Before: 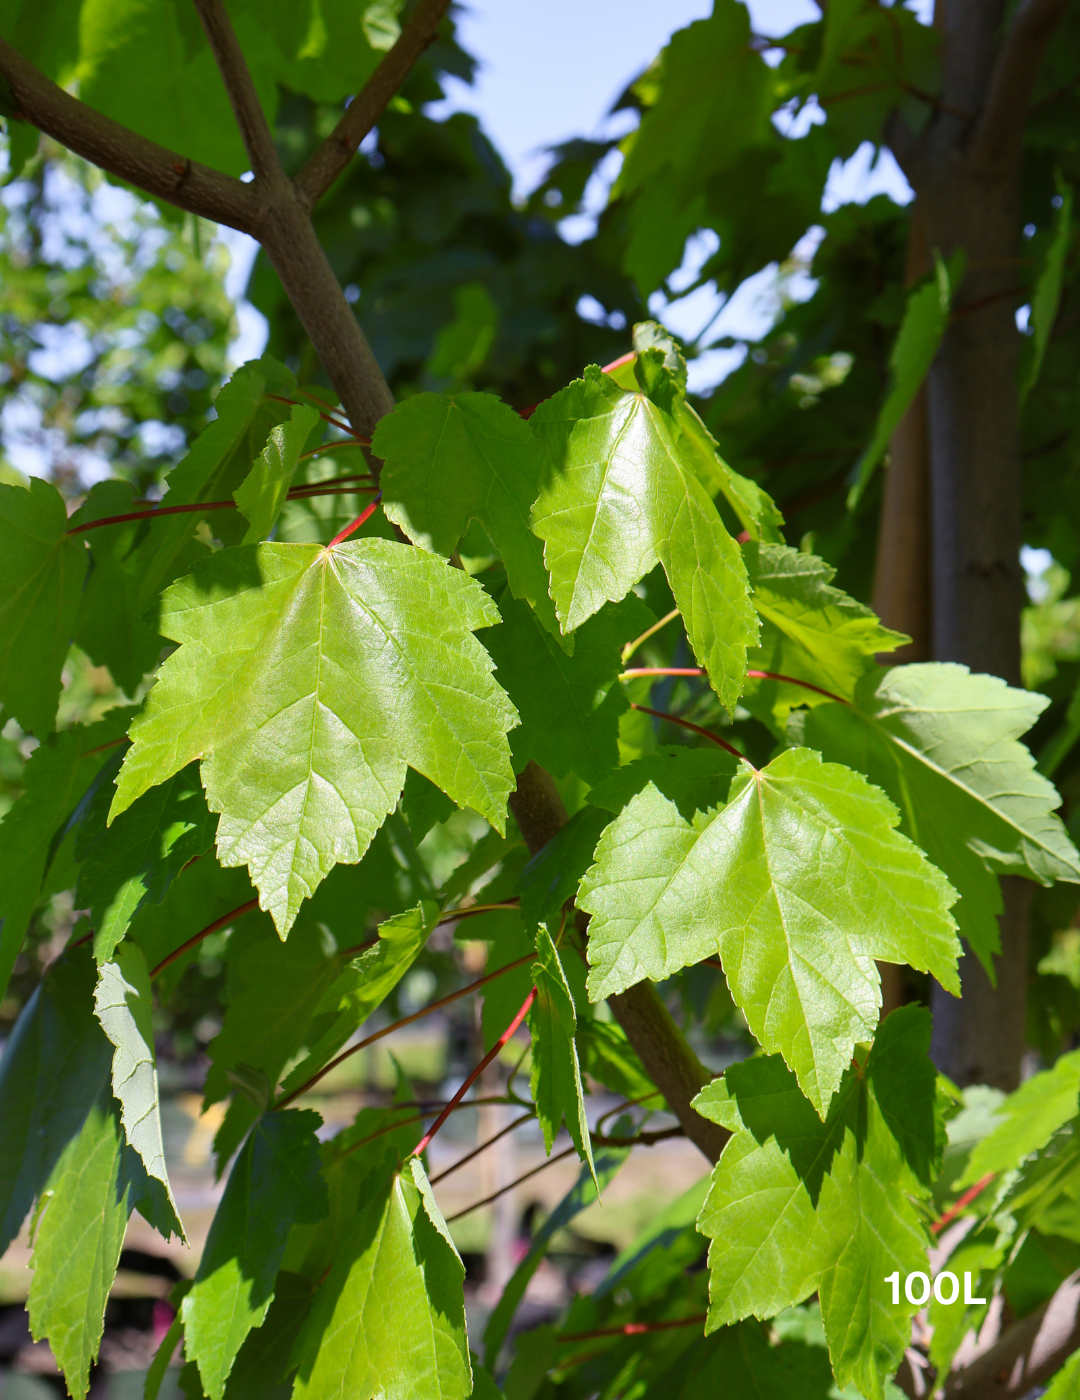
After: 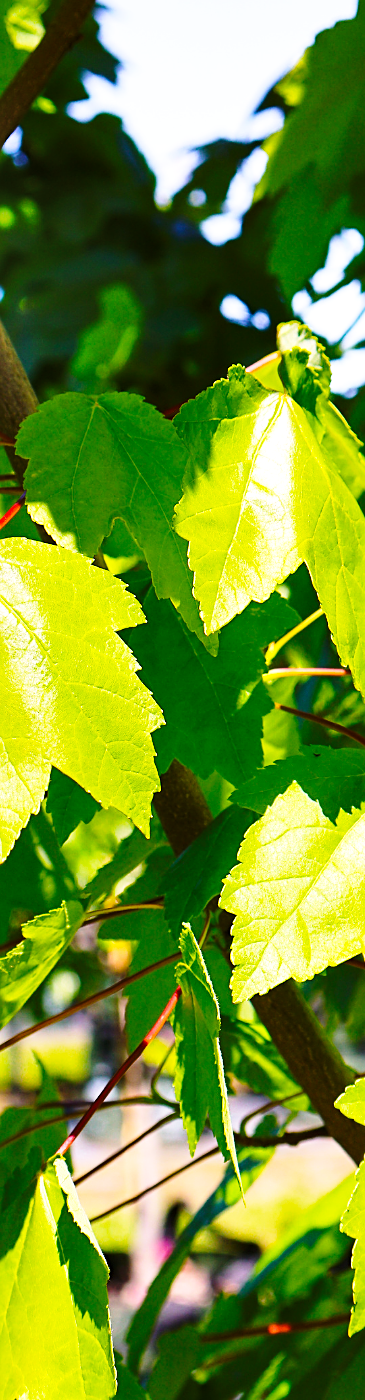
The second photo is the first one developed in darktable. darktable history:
sharpen: on, module defaults
crop: left 33.037%, right 33.145%
base curve: curves: ch0 [(0, 0) (0.028, 0.03) (0.121, 0.232) (0.46, 0.748) (0.859, 0.968) (1, 1)], preserve colors none
color balance rgb: shadows lift › chroma 0.769%, shadows lift › hue 111.27°, highlights gain › chroma 3.004%, highlights gain › hue 54.42°, perceptual saturation grading › global saturation 19.653%, global vibrance 41.675%
shadows and highlights: shadows 74.56, highlights -23.11, soften with gaussian
tone equalizer: -8 EV -0.378 EV, -7 EV -0.428 EV, -6 EV -0.368 EV, -5 EV -0.246 EV, -3 EV 0.217 EV, -2 EV 0.354 EV, -1 EV 0.401 EV, +0 EV 0.441 EV, edges refinement/feathering 500, mask exposure compensation -1.57 EV, preserve details no
